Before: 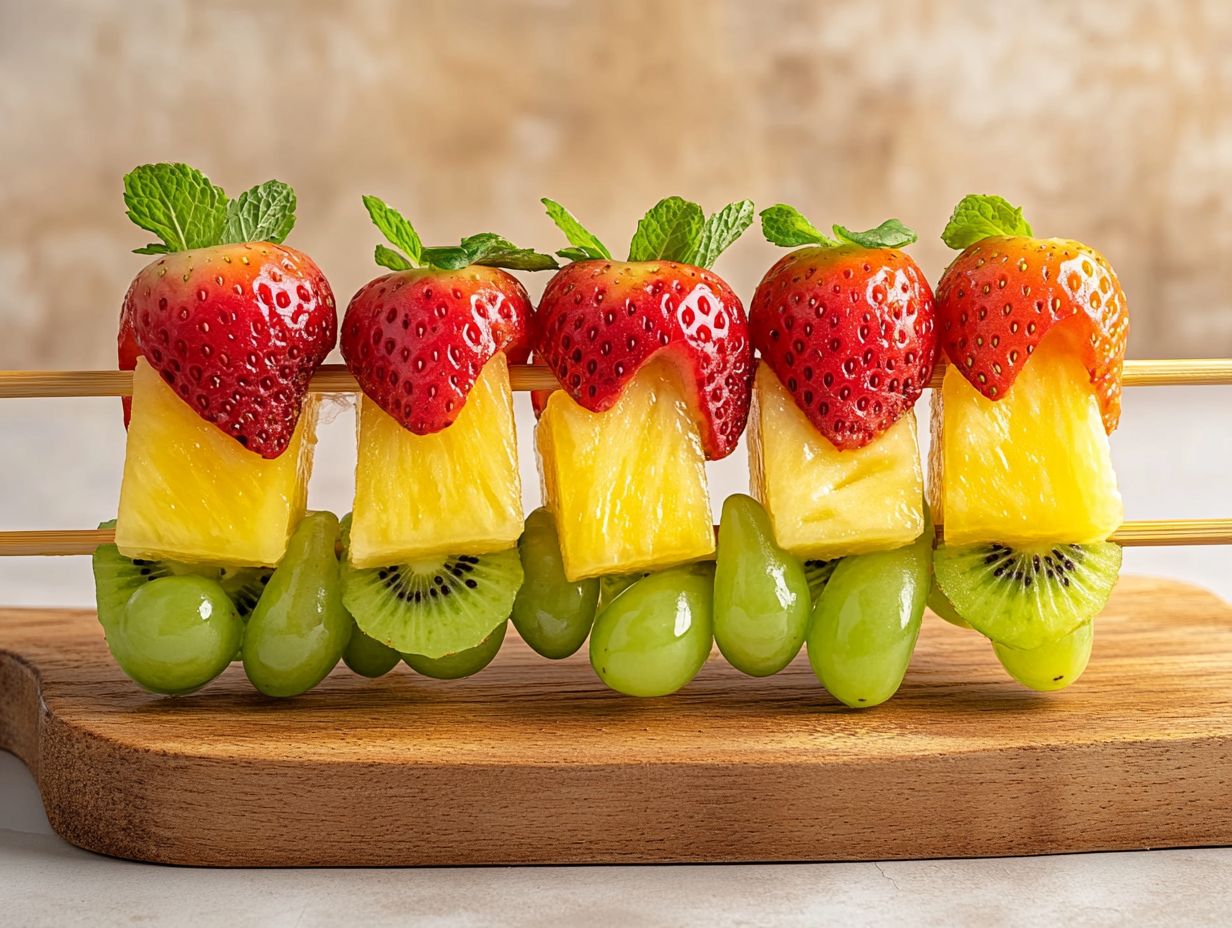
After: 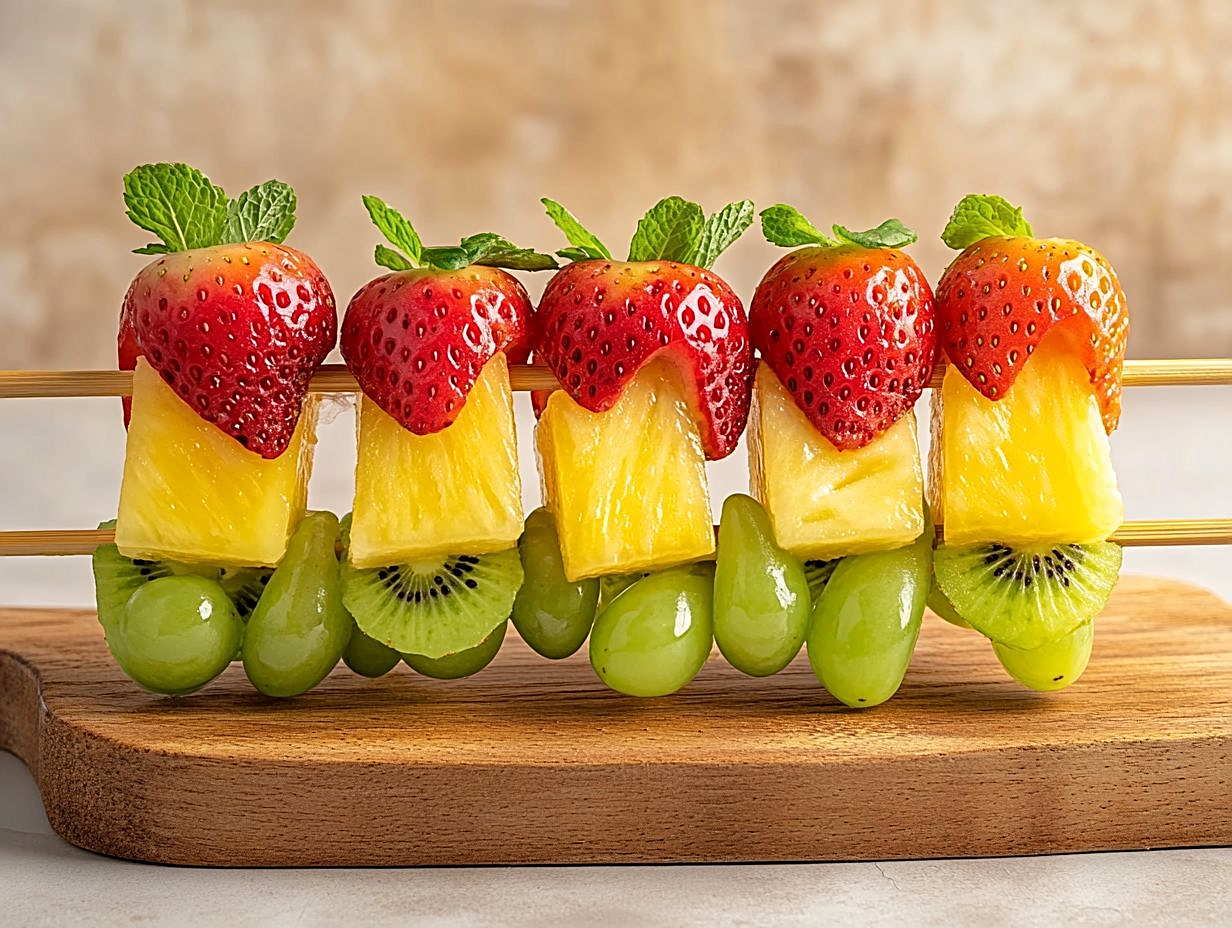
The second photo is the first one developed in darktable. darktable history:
white balance: red 1.009, blue 0.985
sharpen: on, module defaults
